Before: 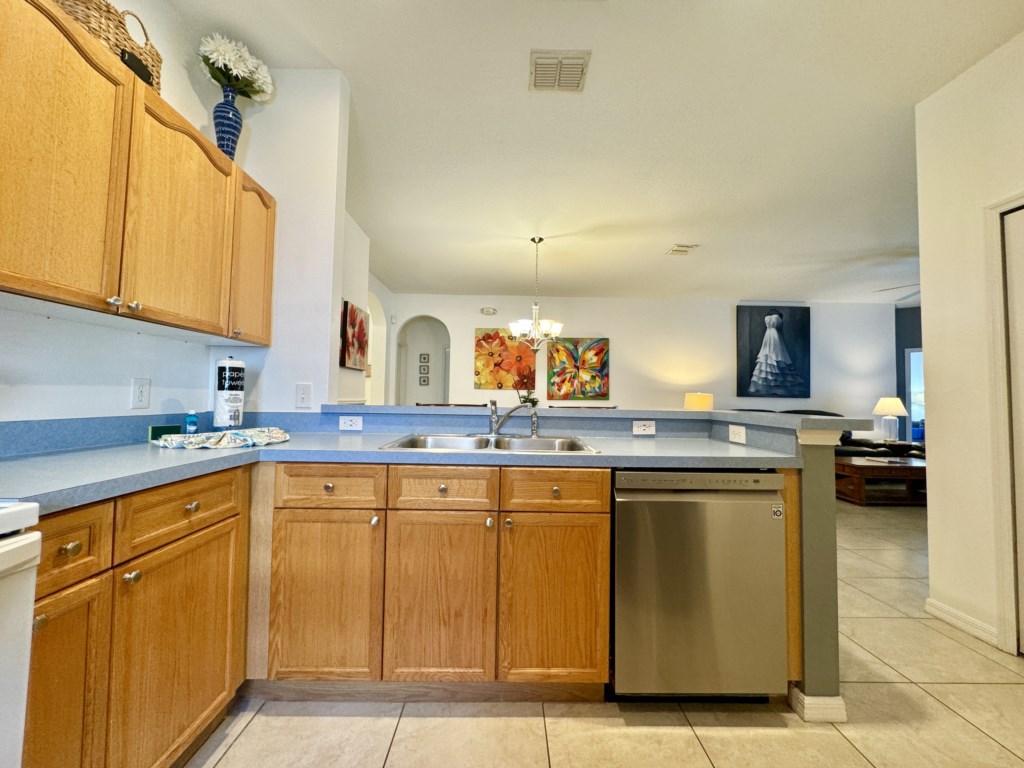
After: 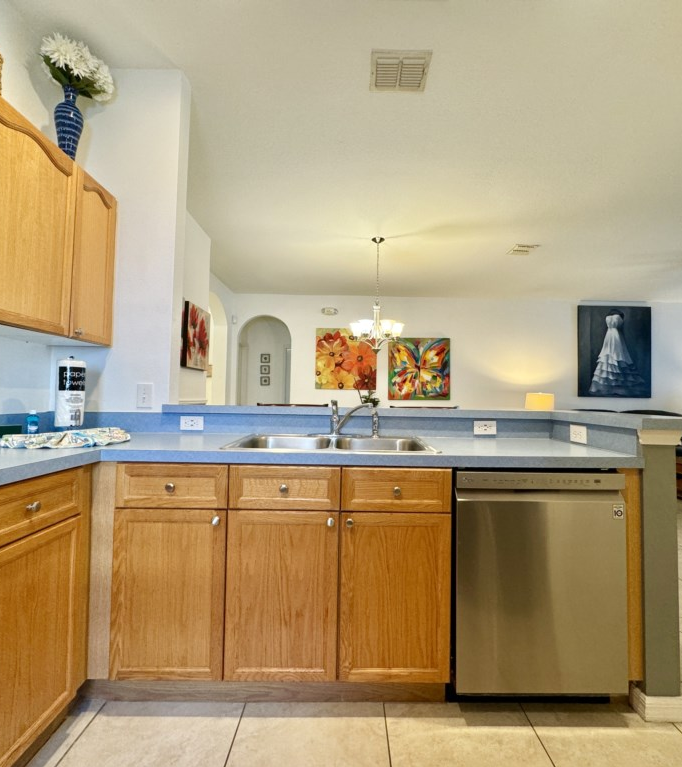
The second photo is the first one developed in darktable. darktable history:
crop and rotate: left 15.546%, right 17.787%
exposure: exposure 0.014 EV, compensate highlight preservation false
